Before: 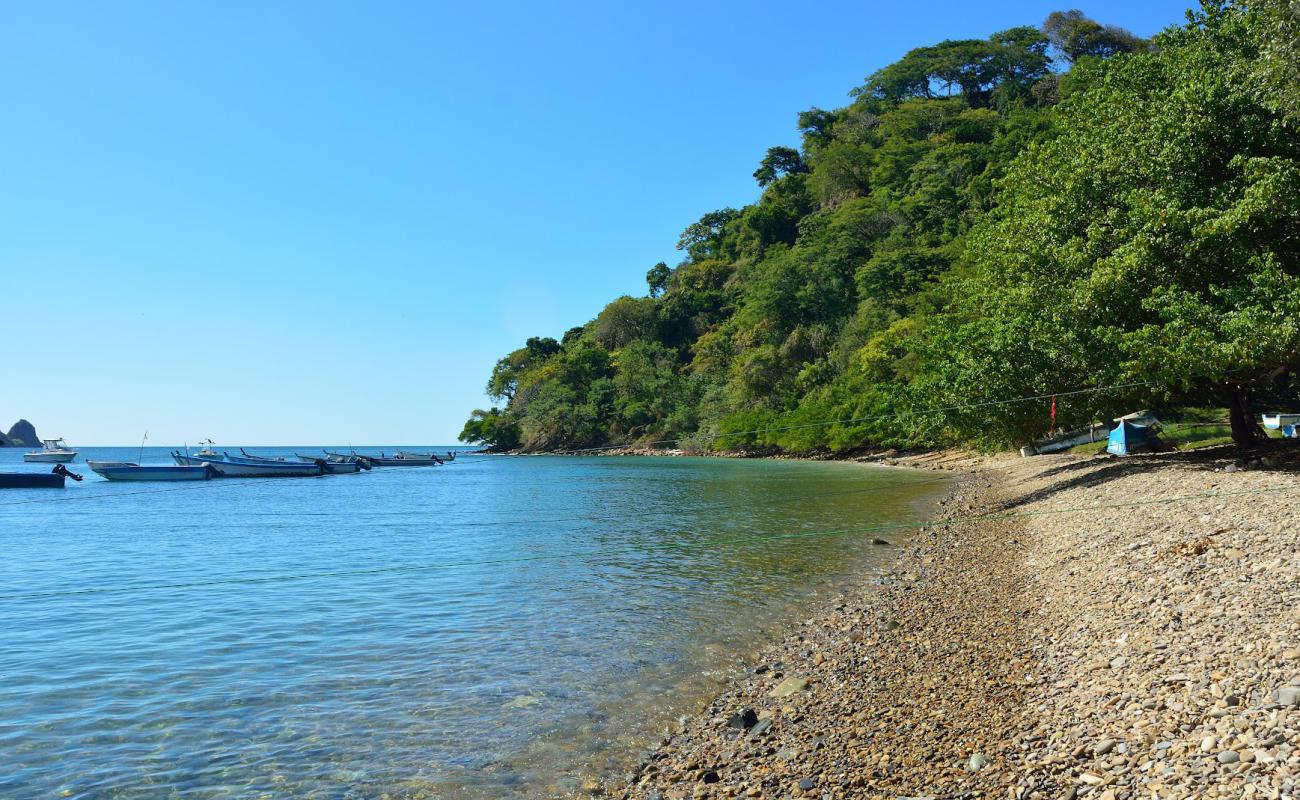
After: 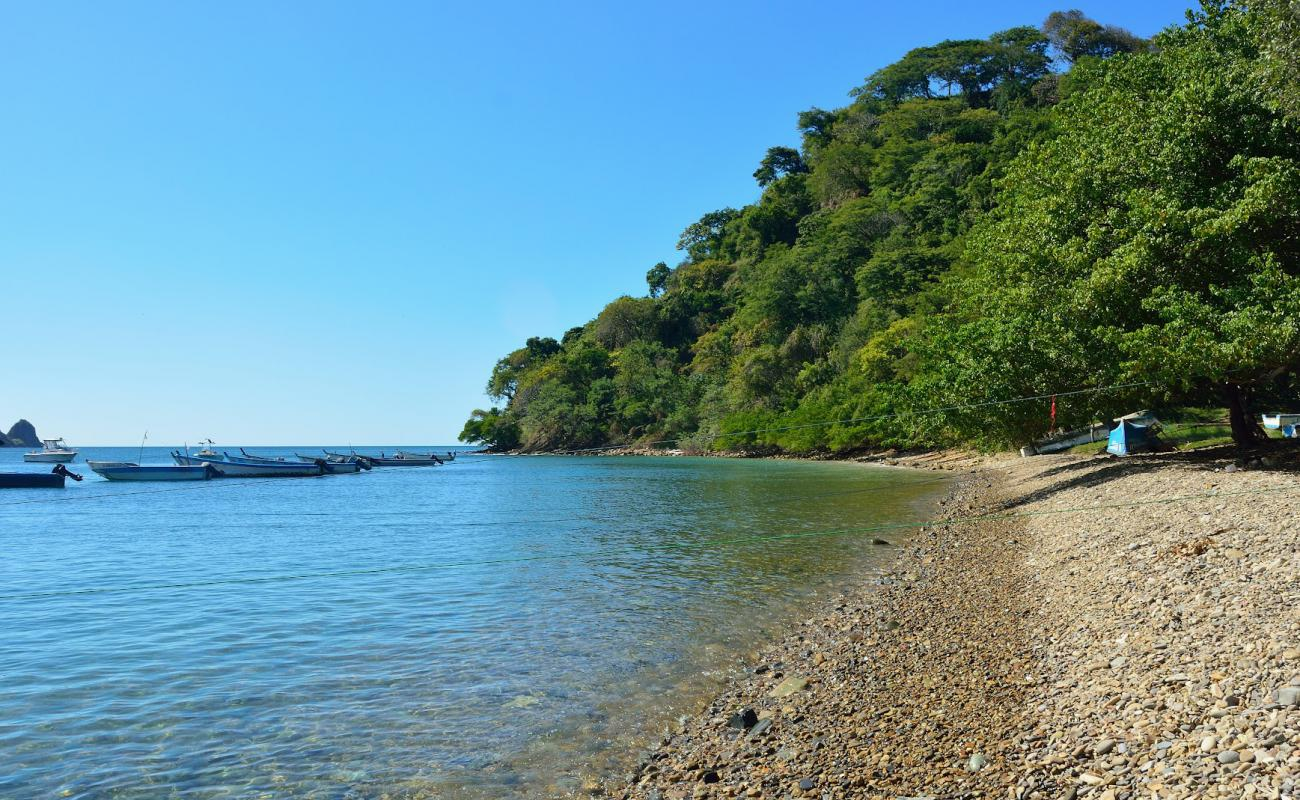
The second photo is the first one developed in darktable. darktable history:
exposure: exposure -0.052 EV, compensate highlight preservation false
